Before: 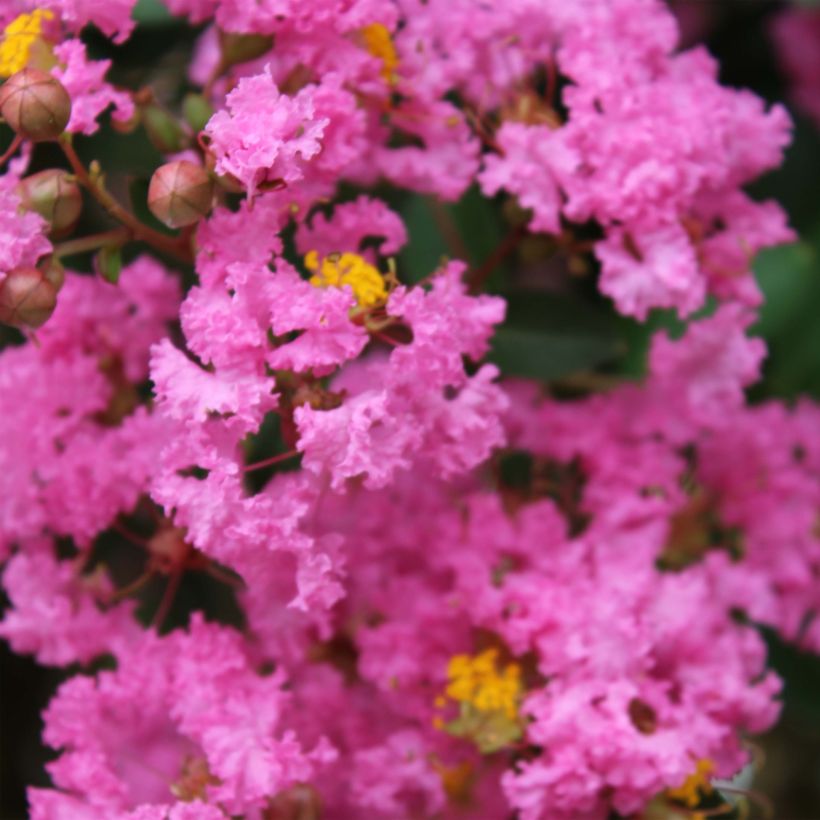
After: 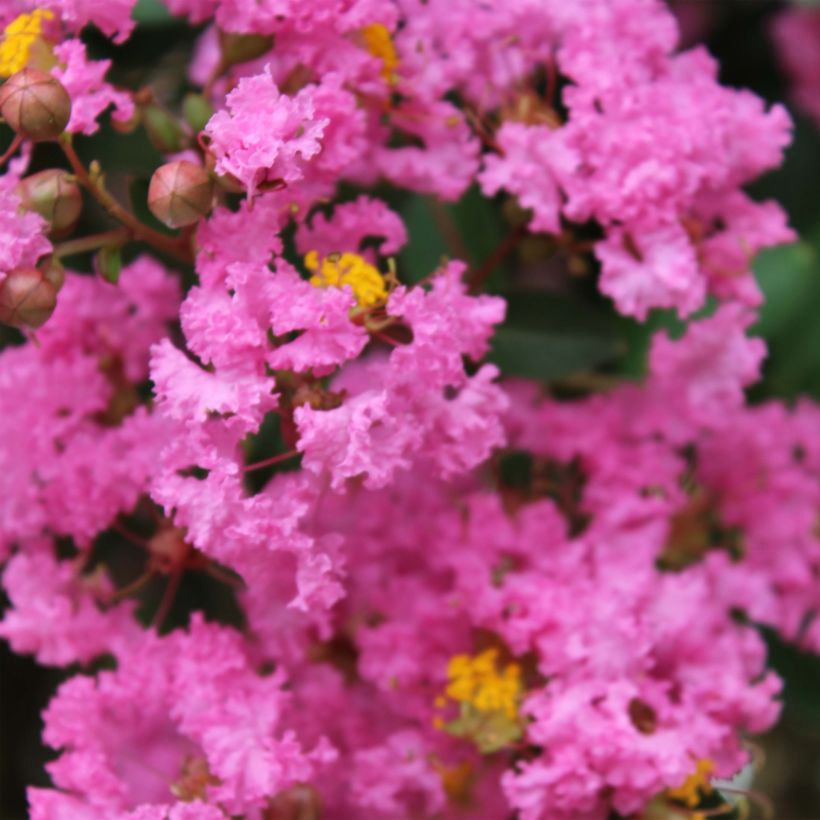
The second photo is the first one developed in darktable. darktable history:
shadows and highlights: shadows 58.7, highlights color adjustment 39.28%, soften with gaussian
